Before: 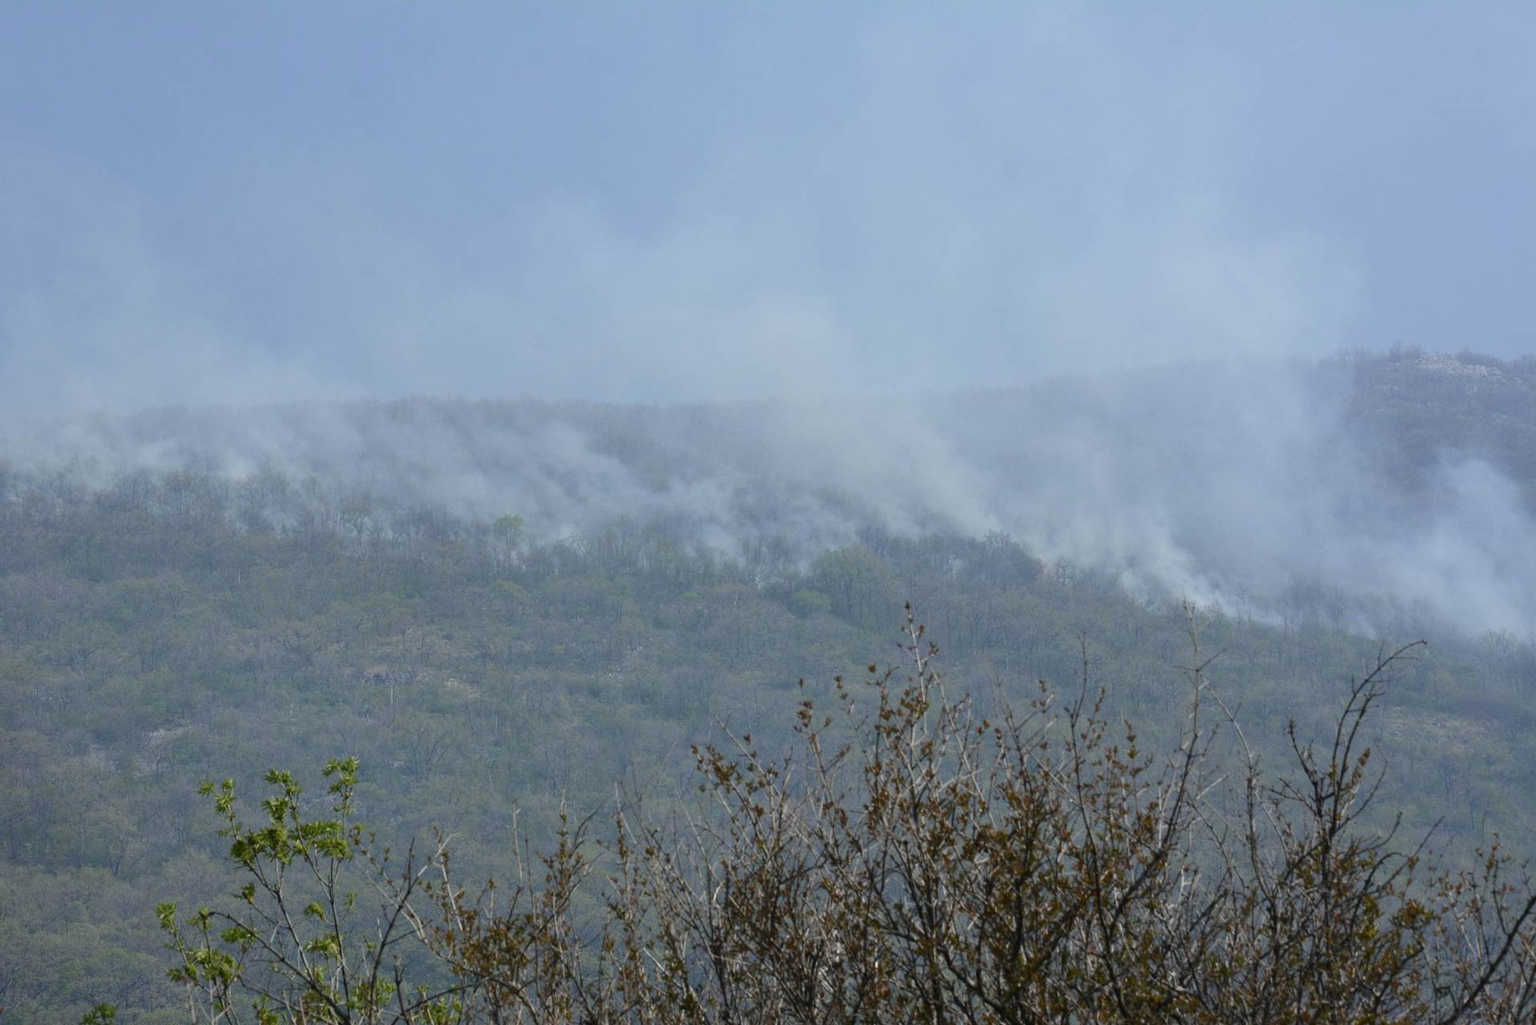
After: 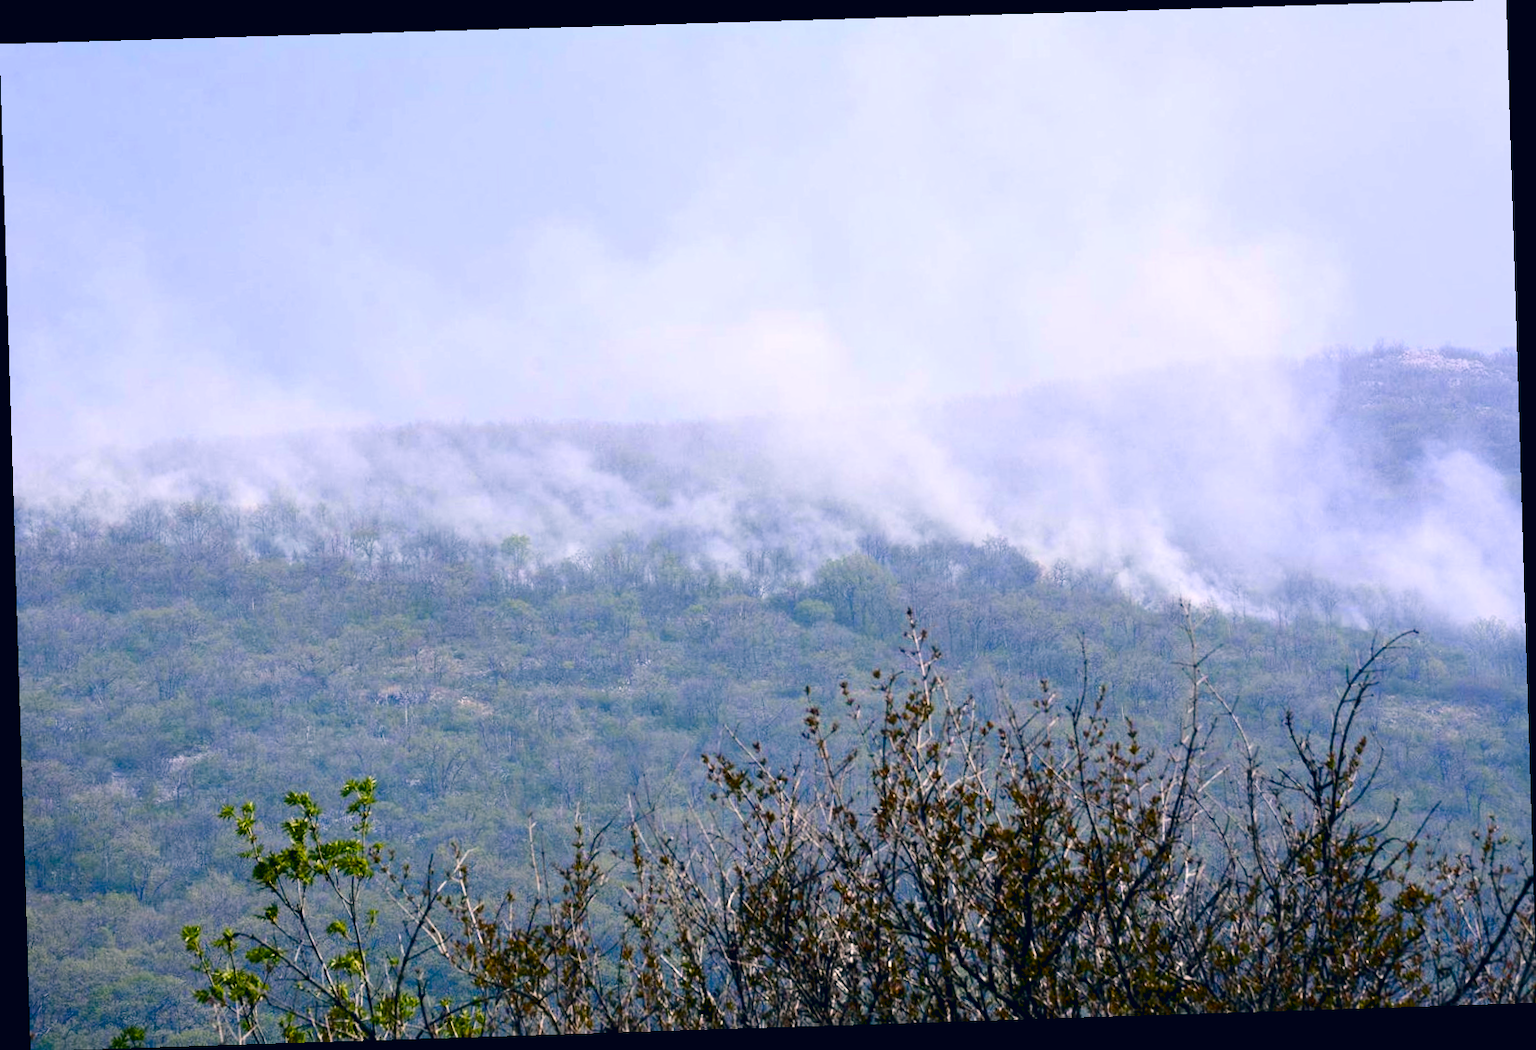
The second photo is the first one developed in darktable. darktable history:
color balance rgb: linear chroma grading › shadows -2.2%, linear chroma grading › highlights -15%, linear chroma grading › global chroma -10%, linear chroma grading › mid-tones -10%, perceptual saturation grading › global saturation 45%, perceptual saturation grading › highlights -50%, perceptual saturation grading › shadows 30%, perceptual brilliance grading › global brilliance 18%, global vibrance 45%
color zones: curves: ch0 [(0, 0.5) (0.143, 0.52) (0.286, 0.5) (0.429, 0.5) (0.571, 0.5) (0.714, 0.5) (0.857, 0.5) (1, 0.5)]; ch1 [(0, 0.489) (0.155, 0.45) (0.286, 0.466) (0.429, 0.5) (0.571, 0.5) (0.714, 0.5) (0.857, 0.5) (1, 0.489)]
contrast brightness saturation: contrast 0.21, brightness -0.11, saturation 0.21
rgb levels: levels [[0.01, 0.419, 0.839], [0, 0.5, 1], [0, 0.5, 1]]
vibrance: vibrance 67%
rotate and perspective: rotation -1.77°, lens shift (horizontal) 0.004, automatic cropping off
exposure: black level correction 0.001, compensate highlight preservation false
color correction: highlights a* 14.46, highlights b* 5.85, shadows a* -5.53, shadows b* -15.24, saturation 0.85
